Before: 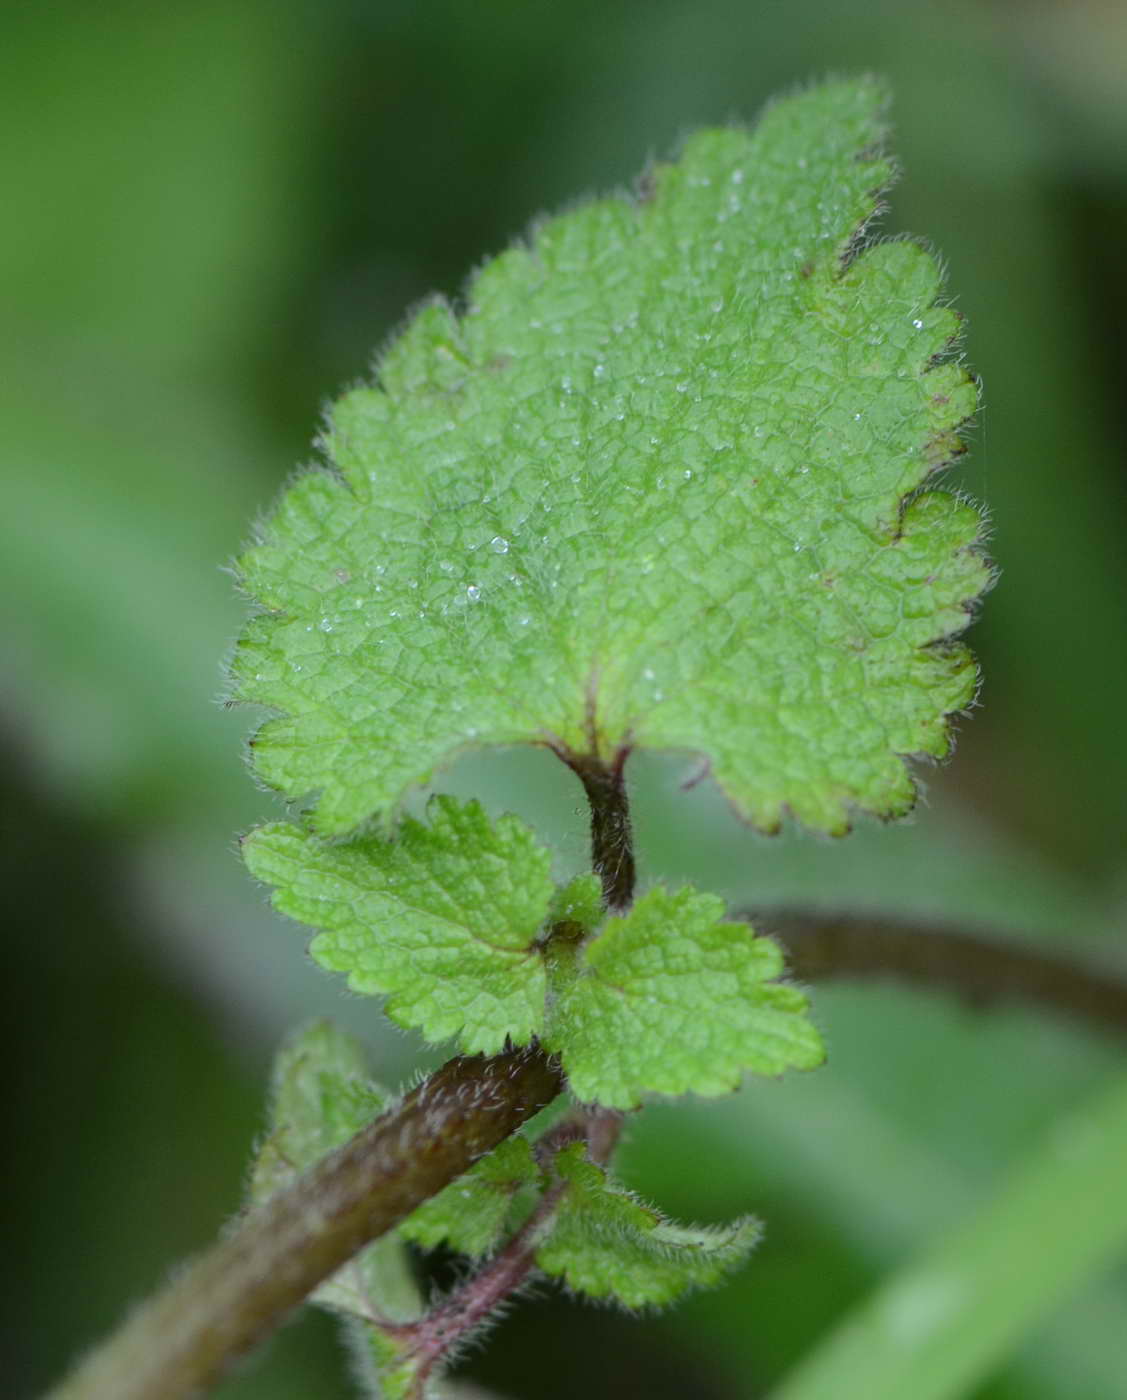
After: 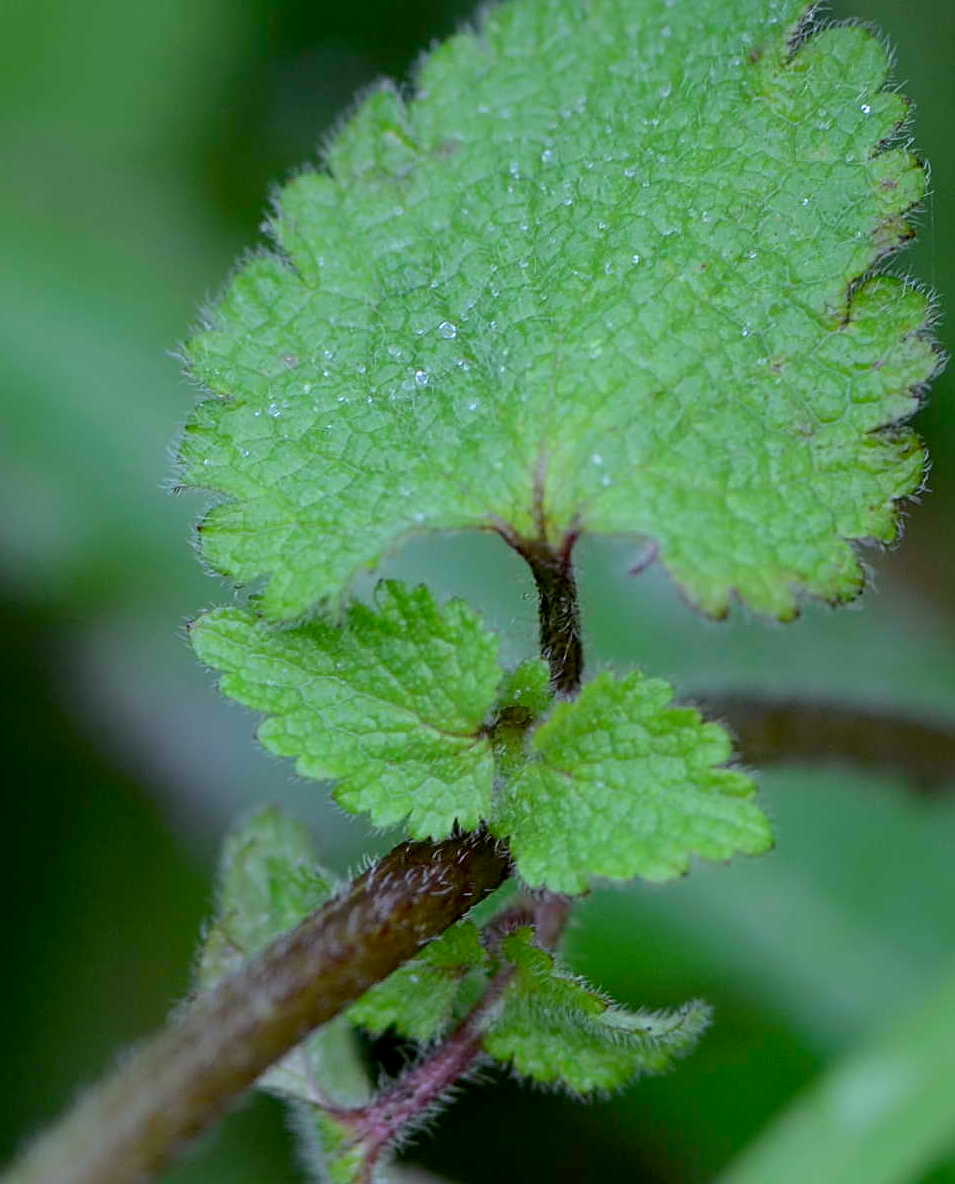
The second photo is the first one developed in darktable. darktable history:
crop and rotate: left 4.615%, top 15.387%, right 10.645%
exposure: black level correction 0.009, exposure -0.159 EV, compensate highlight preservation false
color calibration: output R [0.946, 0.065, -0.013, 0], output G [-0.246, 1.264, -0.017, 0], output B [0.046, -0.098, 1.05, 0], illuminant custom, x 0.367, y 0.392, temperature 4439.56 K
sharpen: on, module defaults
